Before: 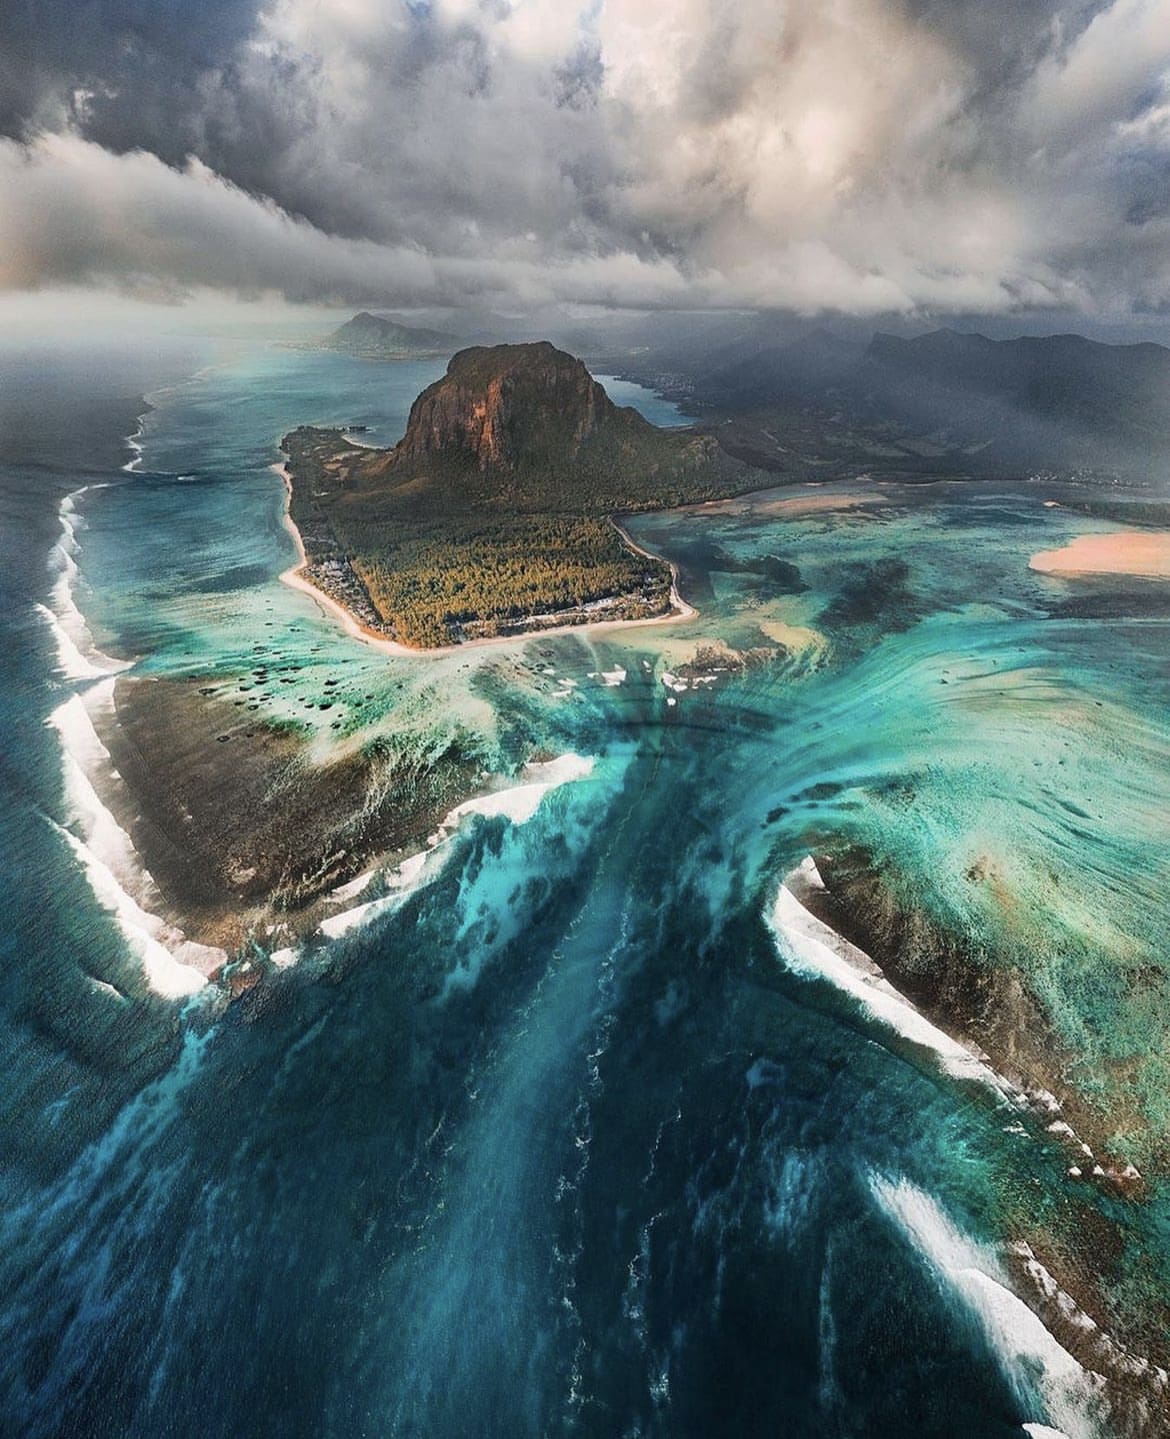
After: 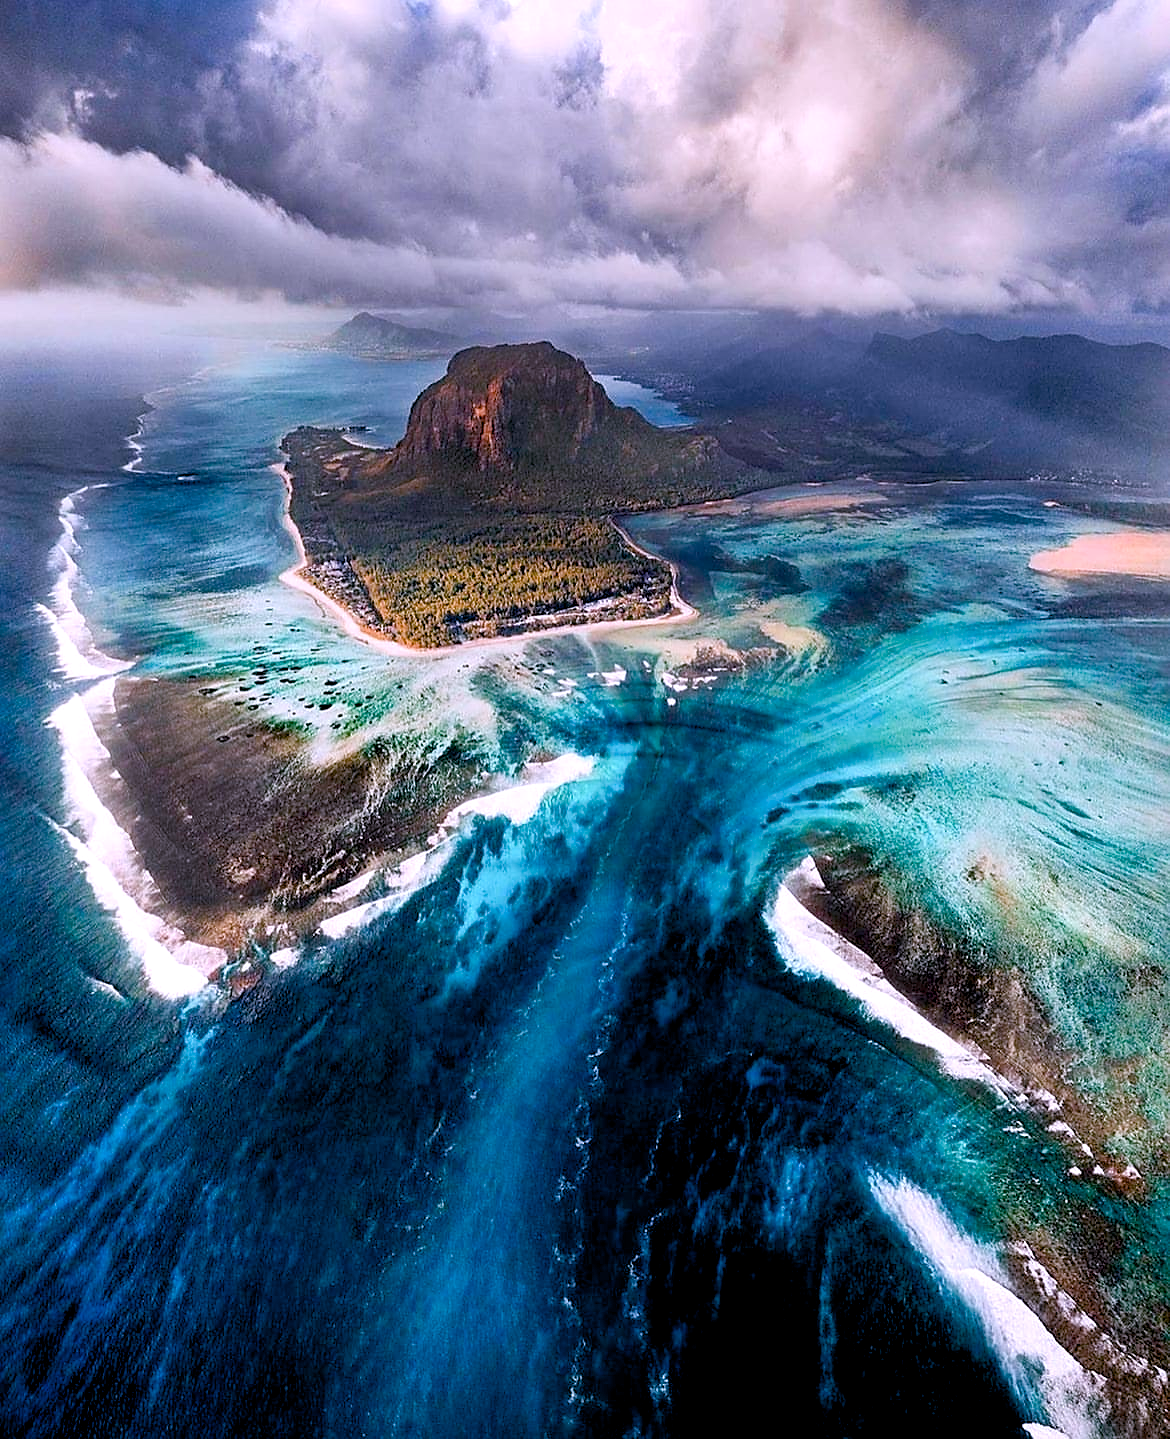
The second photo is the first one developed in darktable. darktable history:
base curve: preserve colors none
color balance rgb: shadows lift › luminance -9.41%, highlights gain › luminance 17.6%, global offset › luminance -1.45%, perceptual saturation grading › highlights -17.77%, perceptual saturation grading › mid-tones 33.1%, perceptual saturation grading › shadows 50.52%, global vibrance 24.22%
white balance: red 1.042, blue 1.17
sharpen: radius 1.458, amount 0.398, threshold 1.271
